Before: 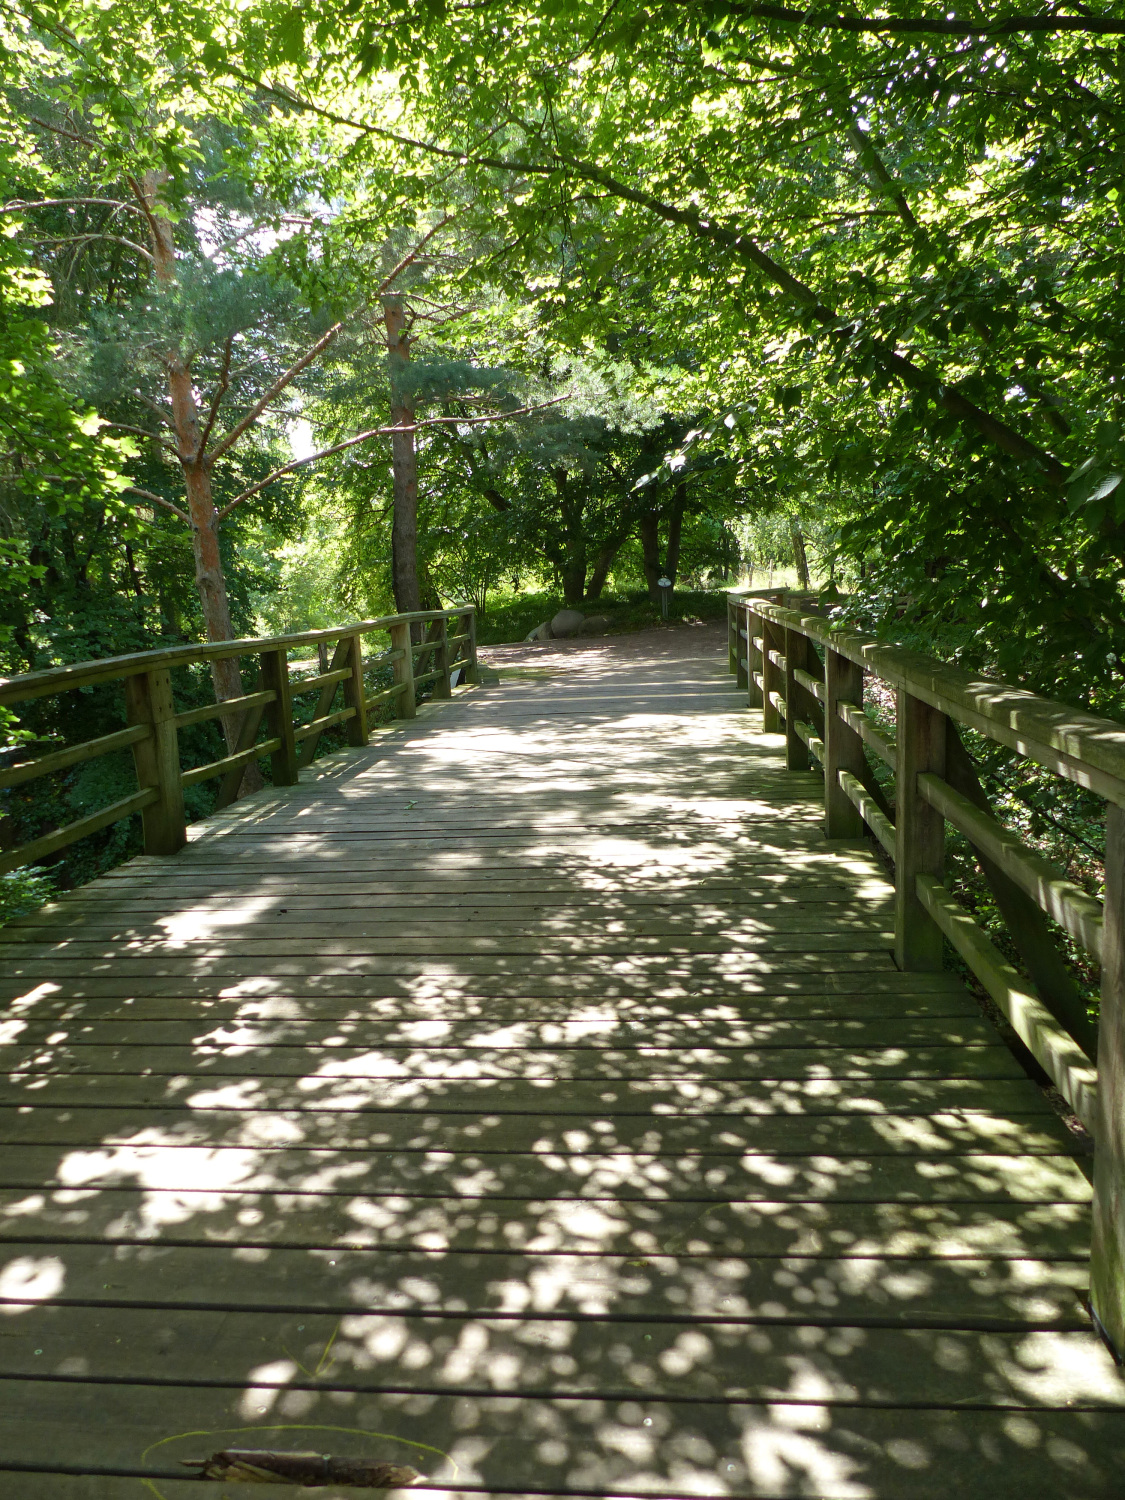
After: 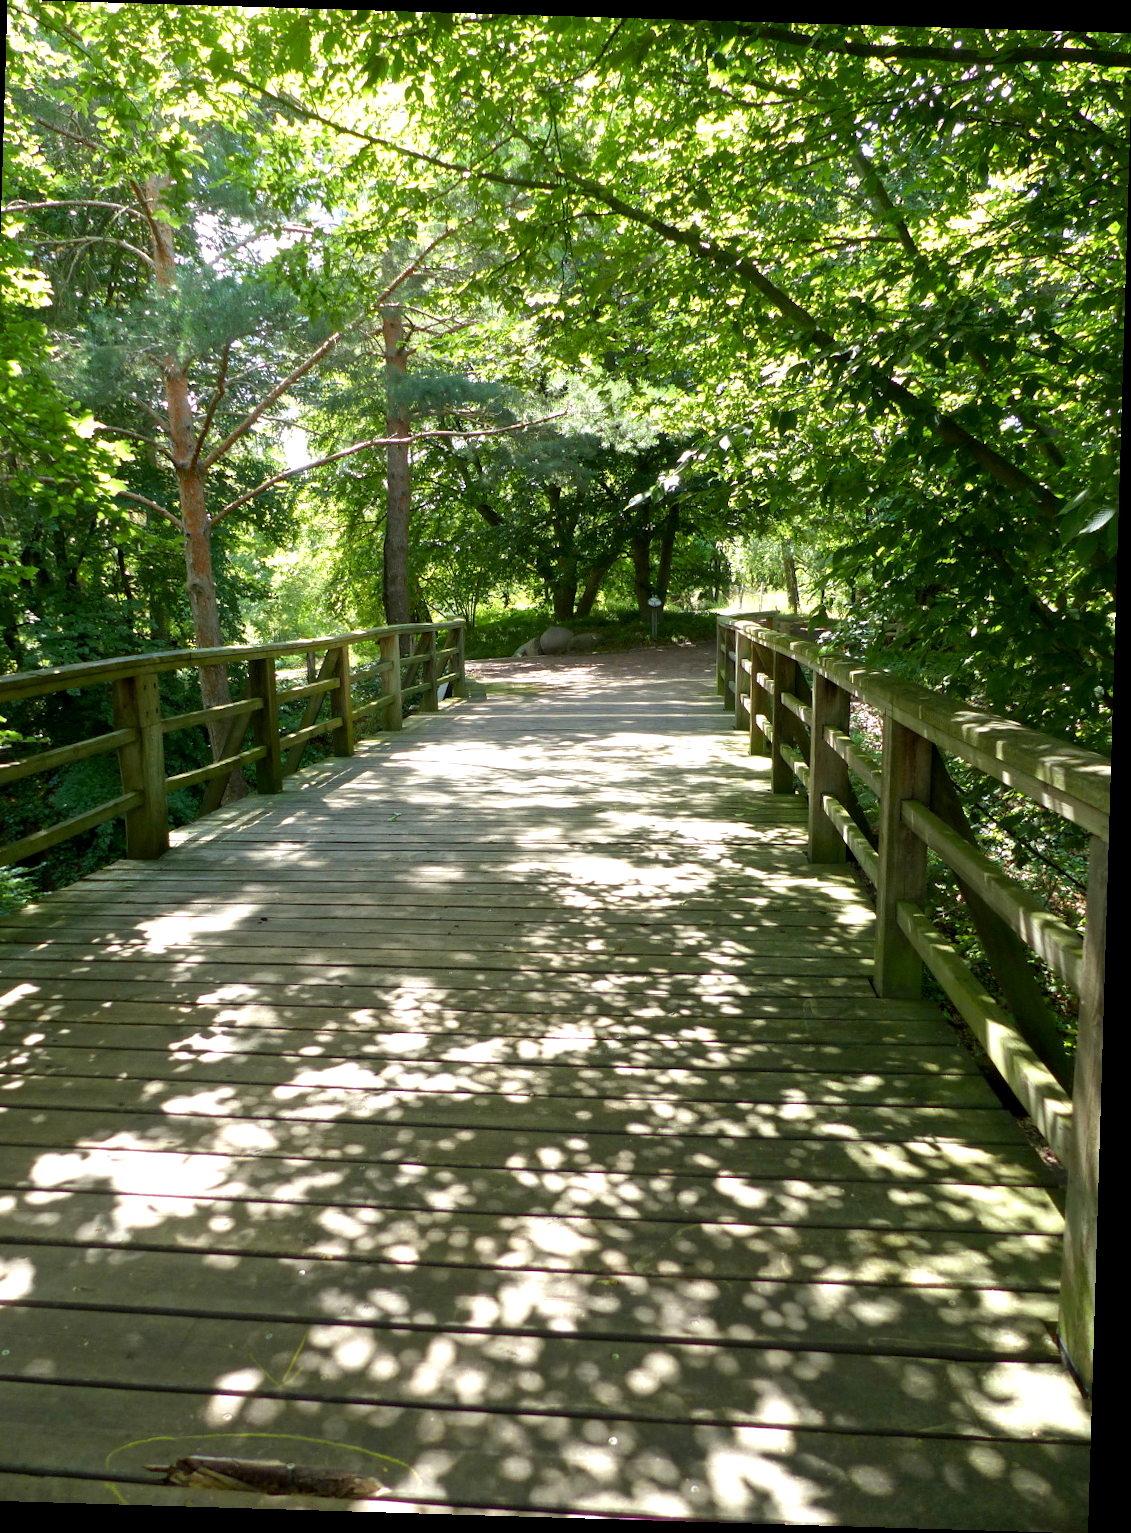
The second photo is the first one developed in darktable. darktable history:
rotate and perspective: rotation 1.72°, automatic cropping off
crop and rotate: left 3.238%
exposure: black level correction 0.003, exposure 0.383 EV, compensate highlight preservation false
